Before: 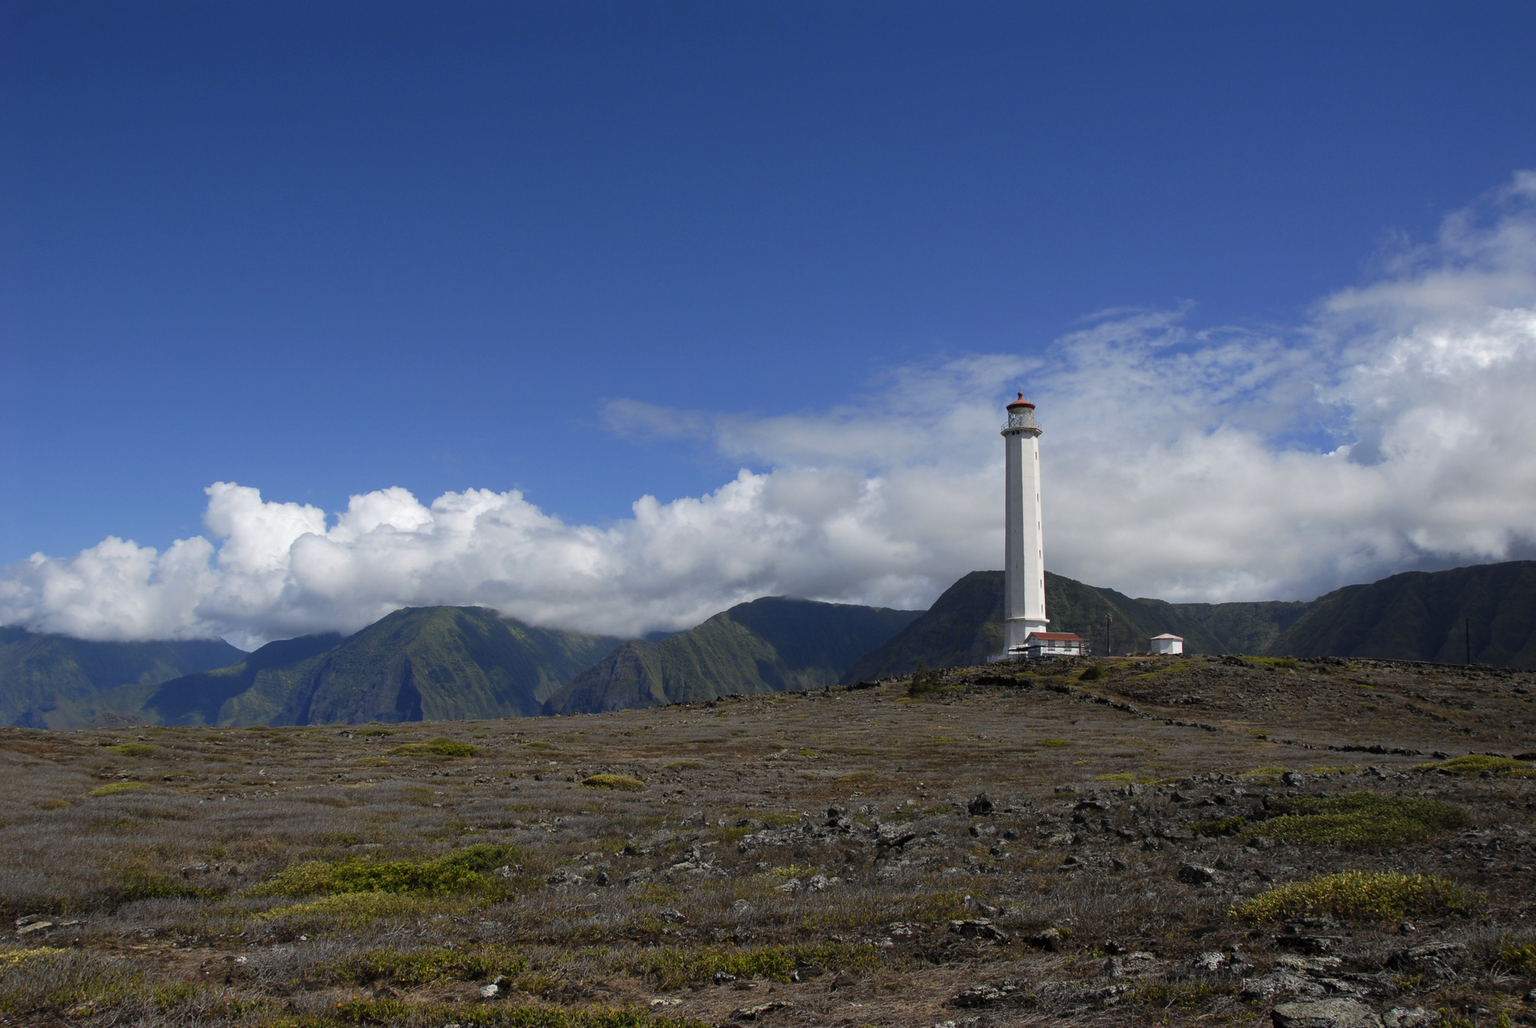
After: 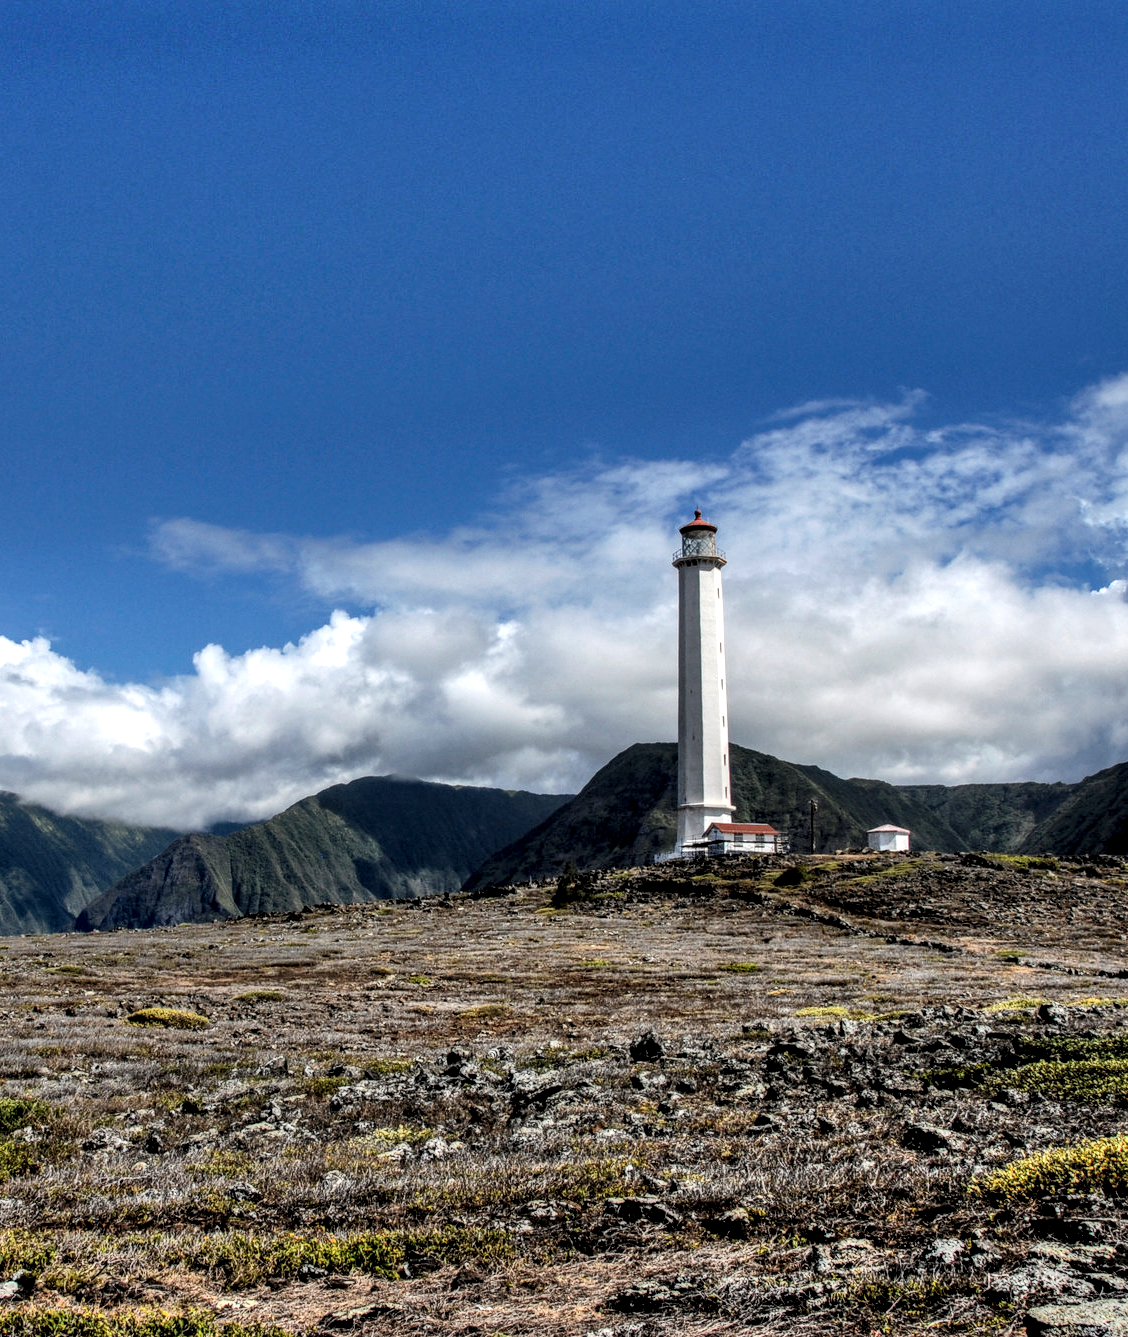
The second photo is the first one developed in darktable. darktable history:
shadows and highlights: shadows 76.35, highlights -26.54, soften with gaussian
crop: left 31.545%, top 0.006%, right 12.001%
local contrast: highlights 5%, shadows 2%, detail 181%
levels: levels [0.062, 0.494, 0.925]
